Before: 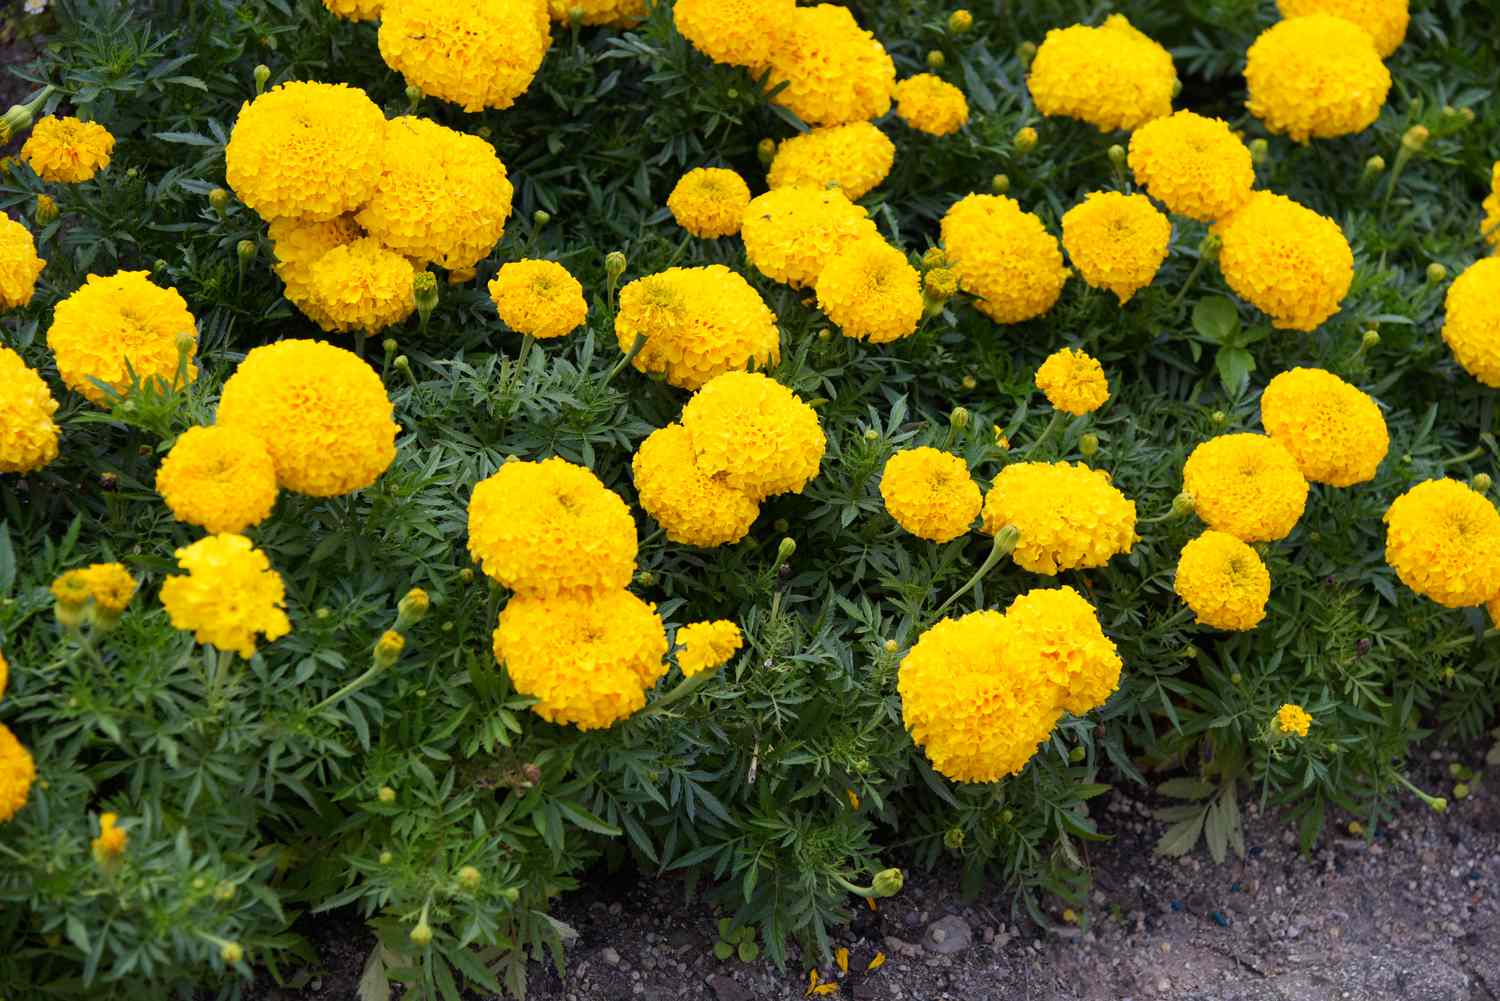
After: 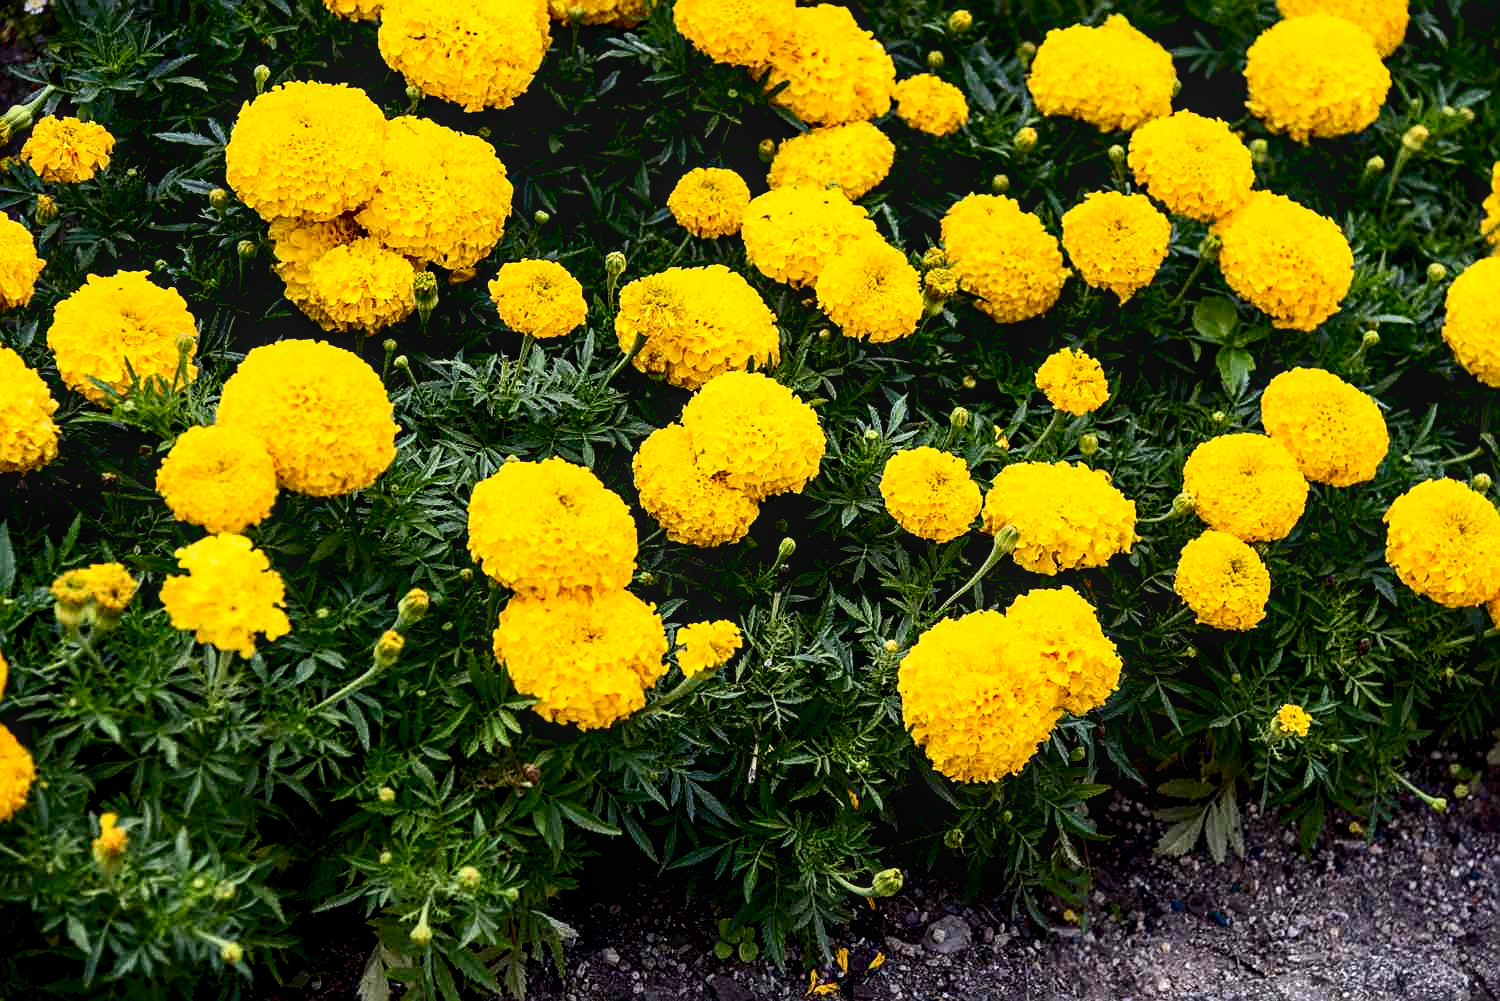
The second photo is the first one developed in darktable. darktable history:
local contrast: on, module defaults
sharpen: on, module defaults
contrast brightness saturation: contrast 0.299
base curve: curves: ch0 [(0.017, 0) (0.425, 0.441) (0.844, 0.933) (1, 1)], preserve colors none
